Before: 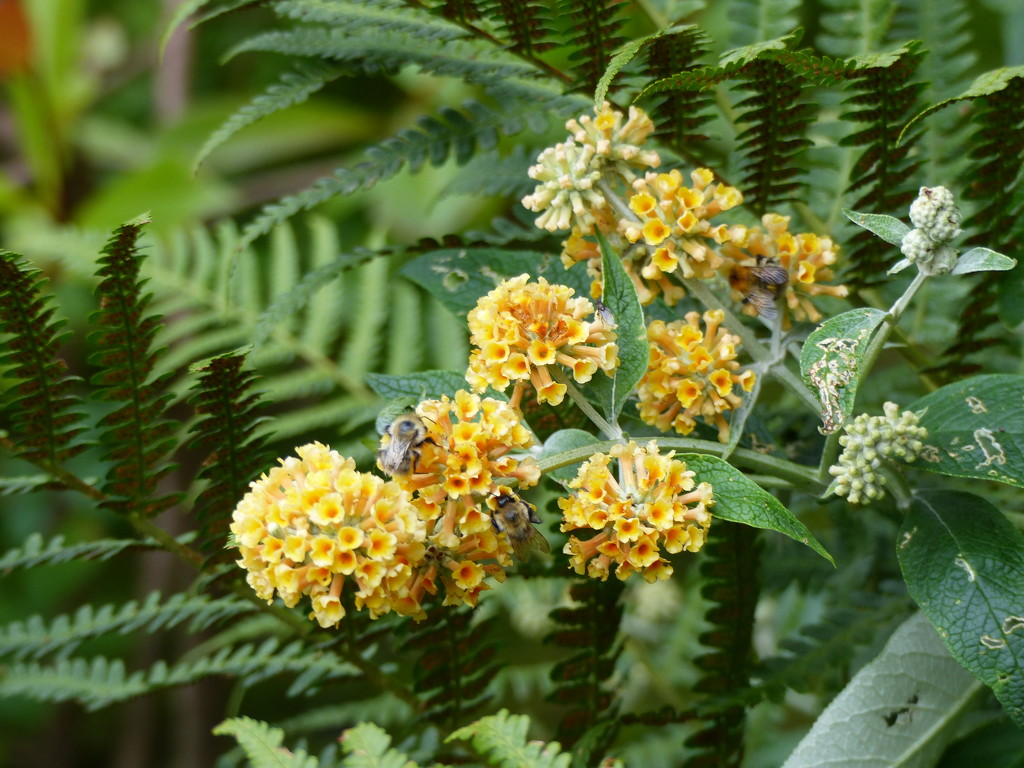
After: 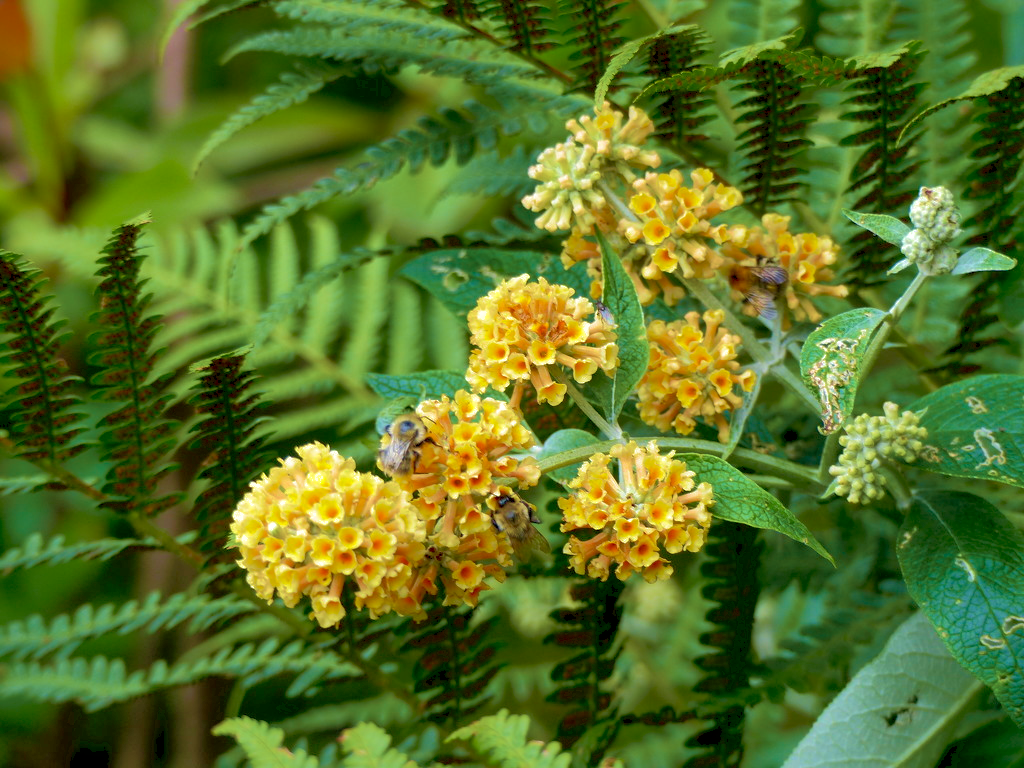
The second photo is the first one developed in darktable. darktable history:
exposure: black level correction 0.007, exposure 0.103 EV, compensate highlight preservation false
velvia: strength 75%
shadows and highlights: shadows 60.14, highlights -59.9
